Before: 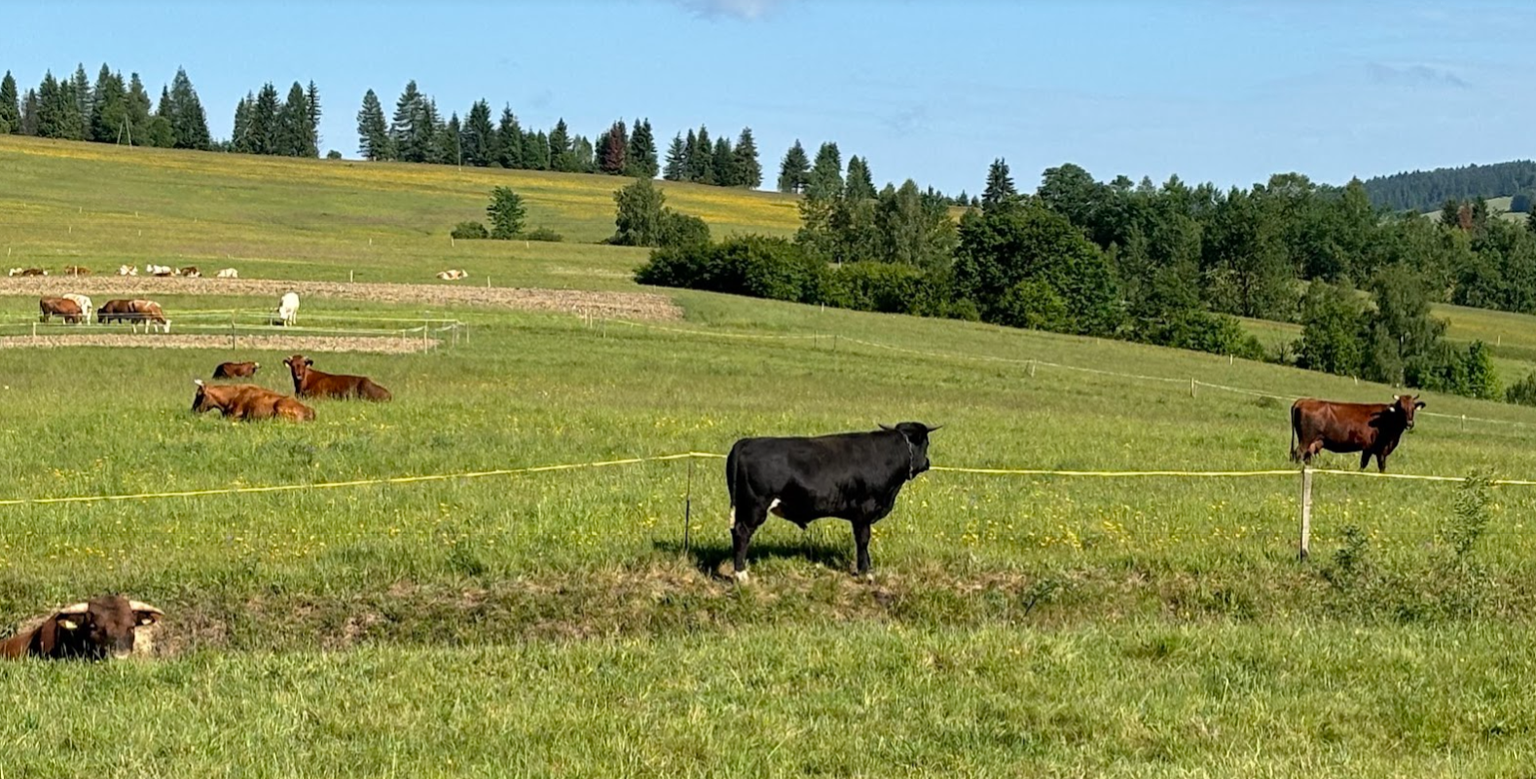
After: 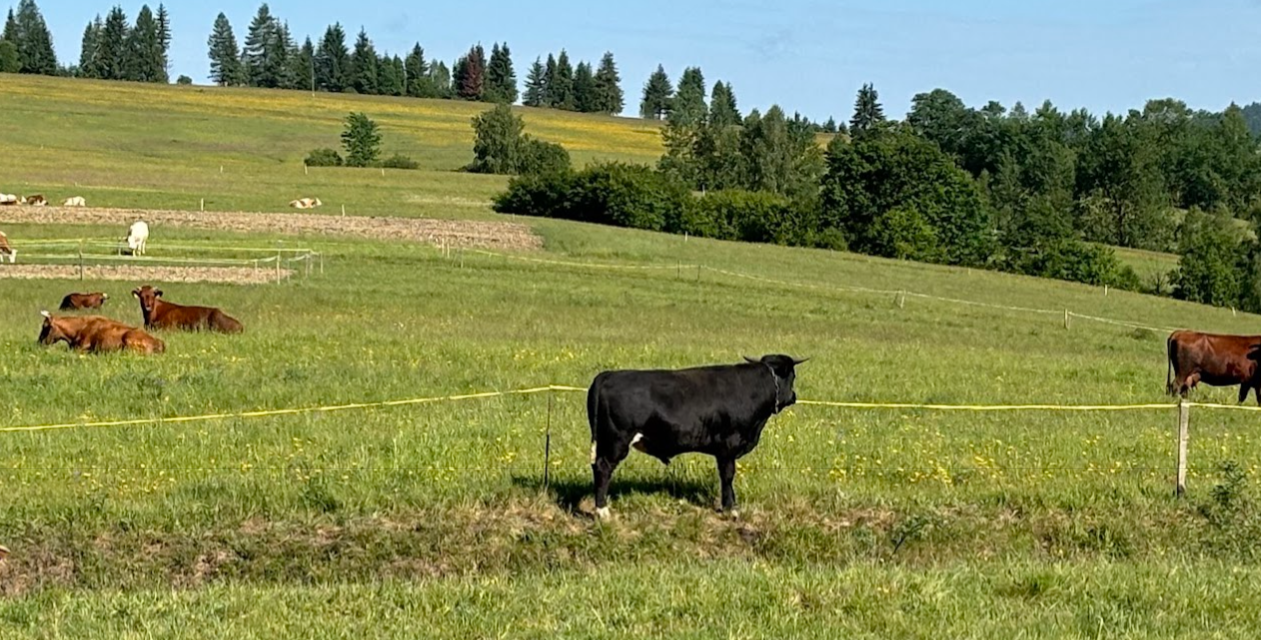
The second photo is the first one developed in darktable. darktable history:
crop and rotate: left 10.108%, top 10.04%, right 9.94%, bottom 9.863%
